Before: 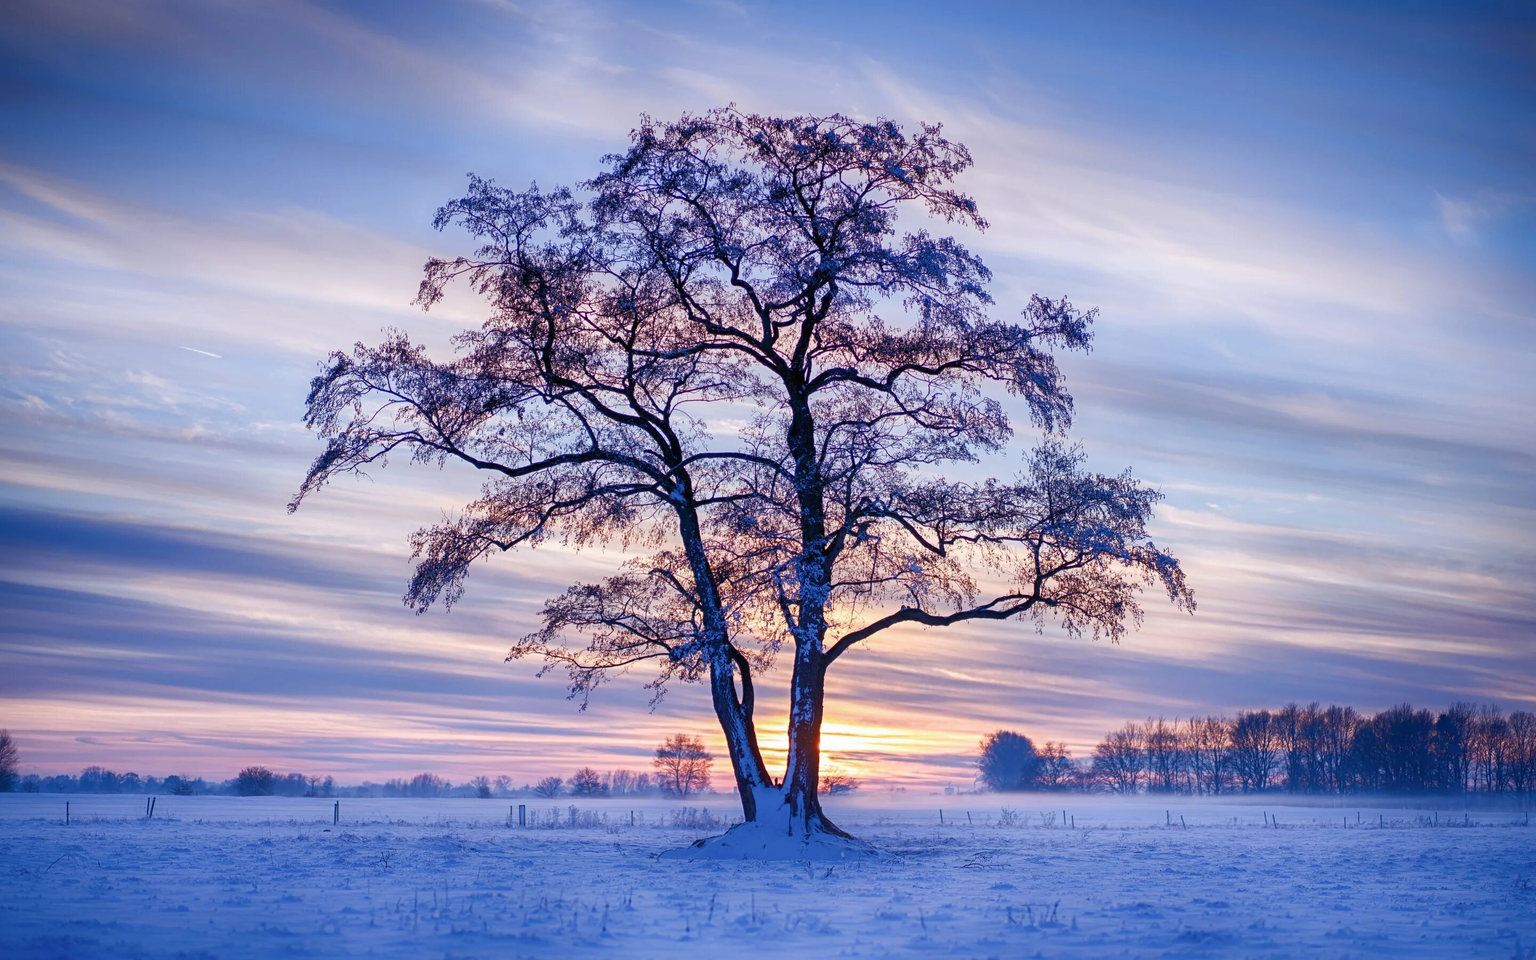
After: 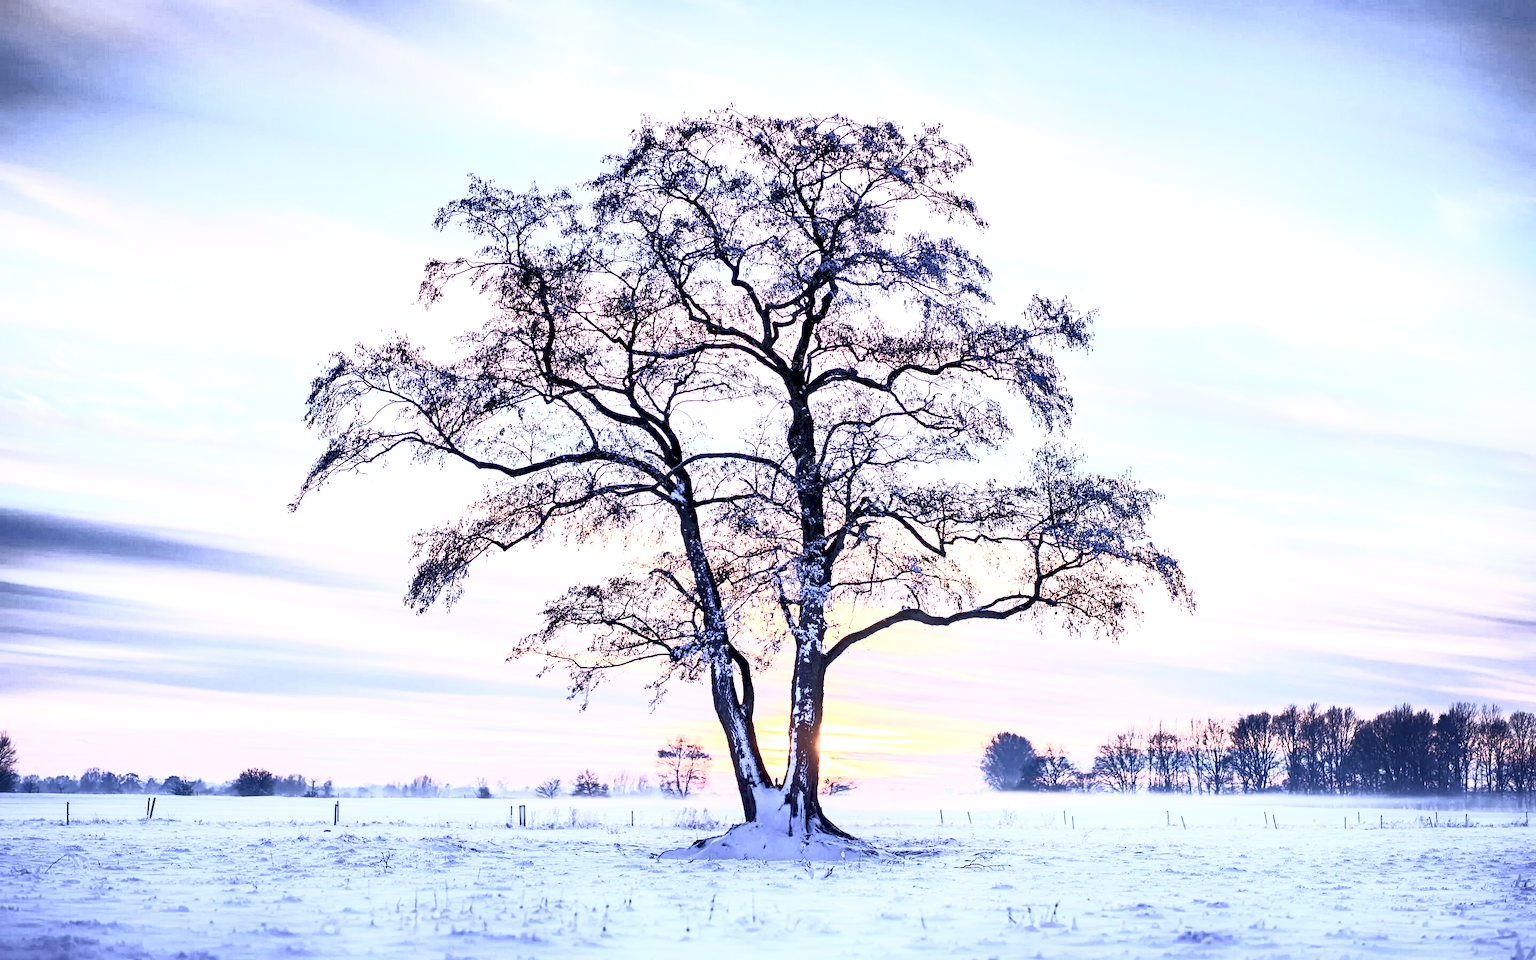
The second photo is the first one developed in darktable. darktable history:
contrast brightness saturation: contrast 0.57, brightness 0.57, saturation -0.34
exposure: black level correction 0, exposure 1.1 EV, compensate exposure bias true, compensate highlight preservation false
contrast equalizer: y [[0.601, 0.6, 0.598, 0.598, 0.6, 0.601], [0.5 ×6], [0.5 ×6], [0 ×6], [0 ×6]]
